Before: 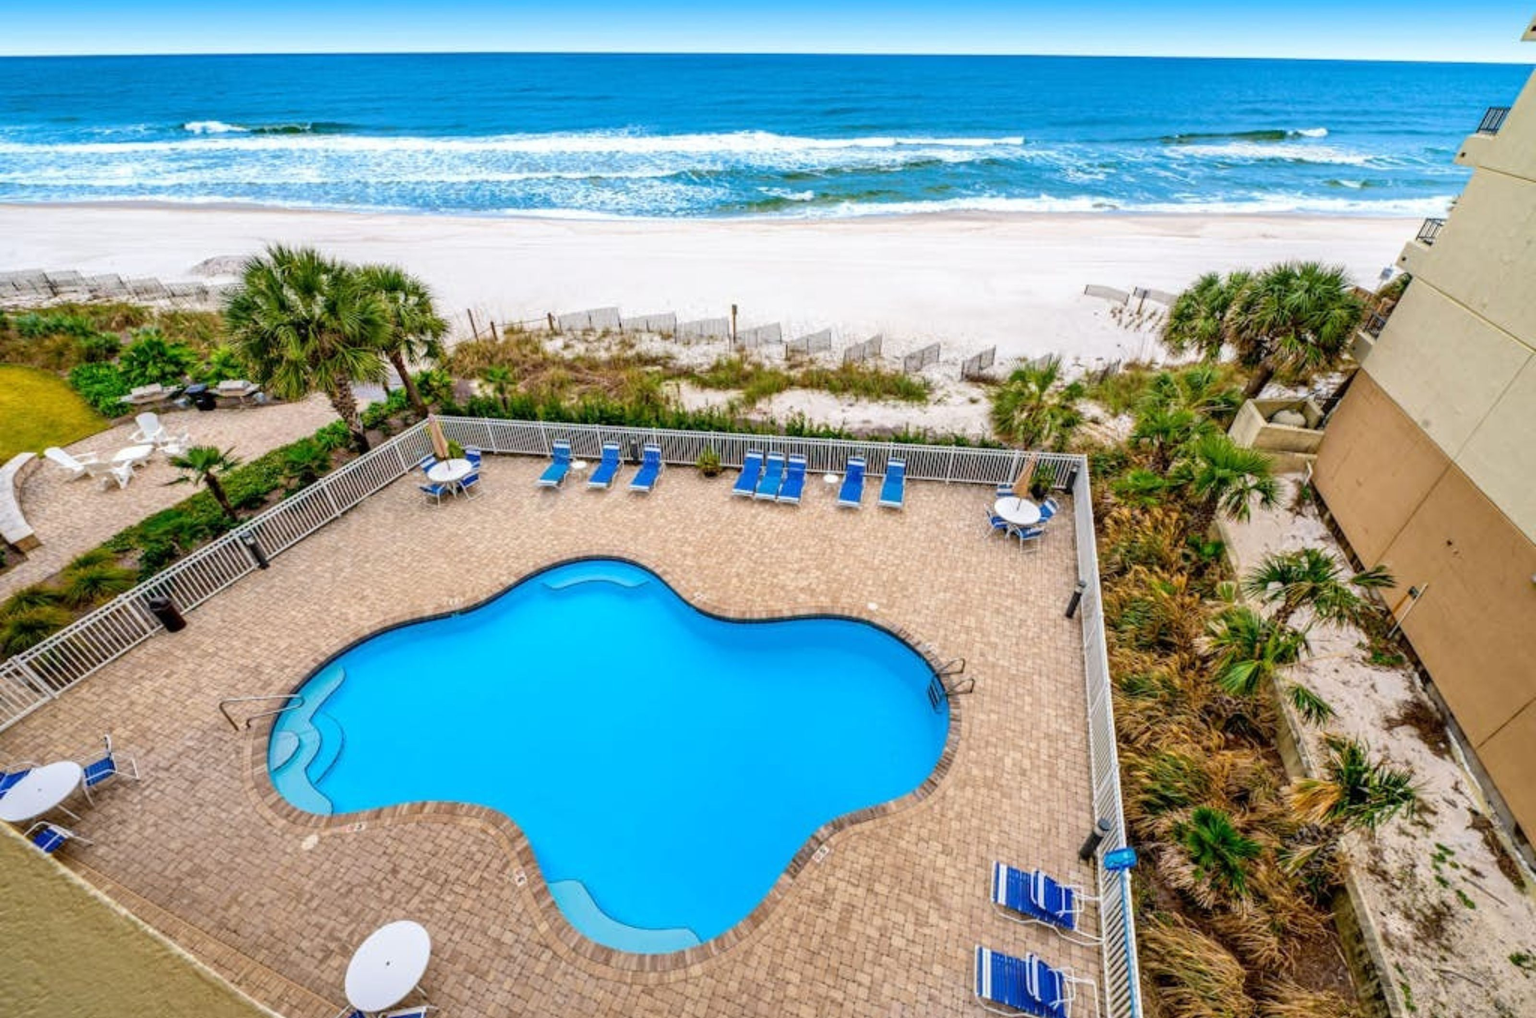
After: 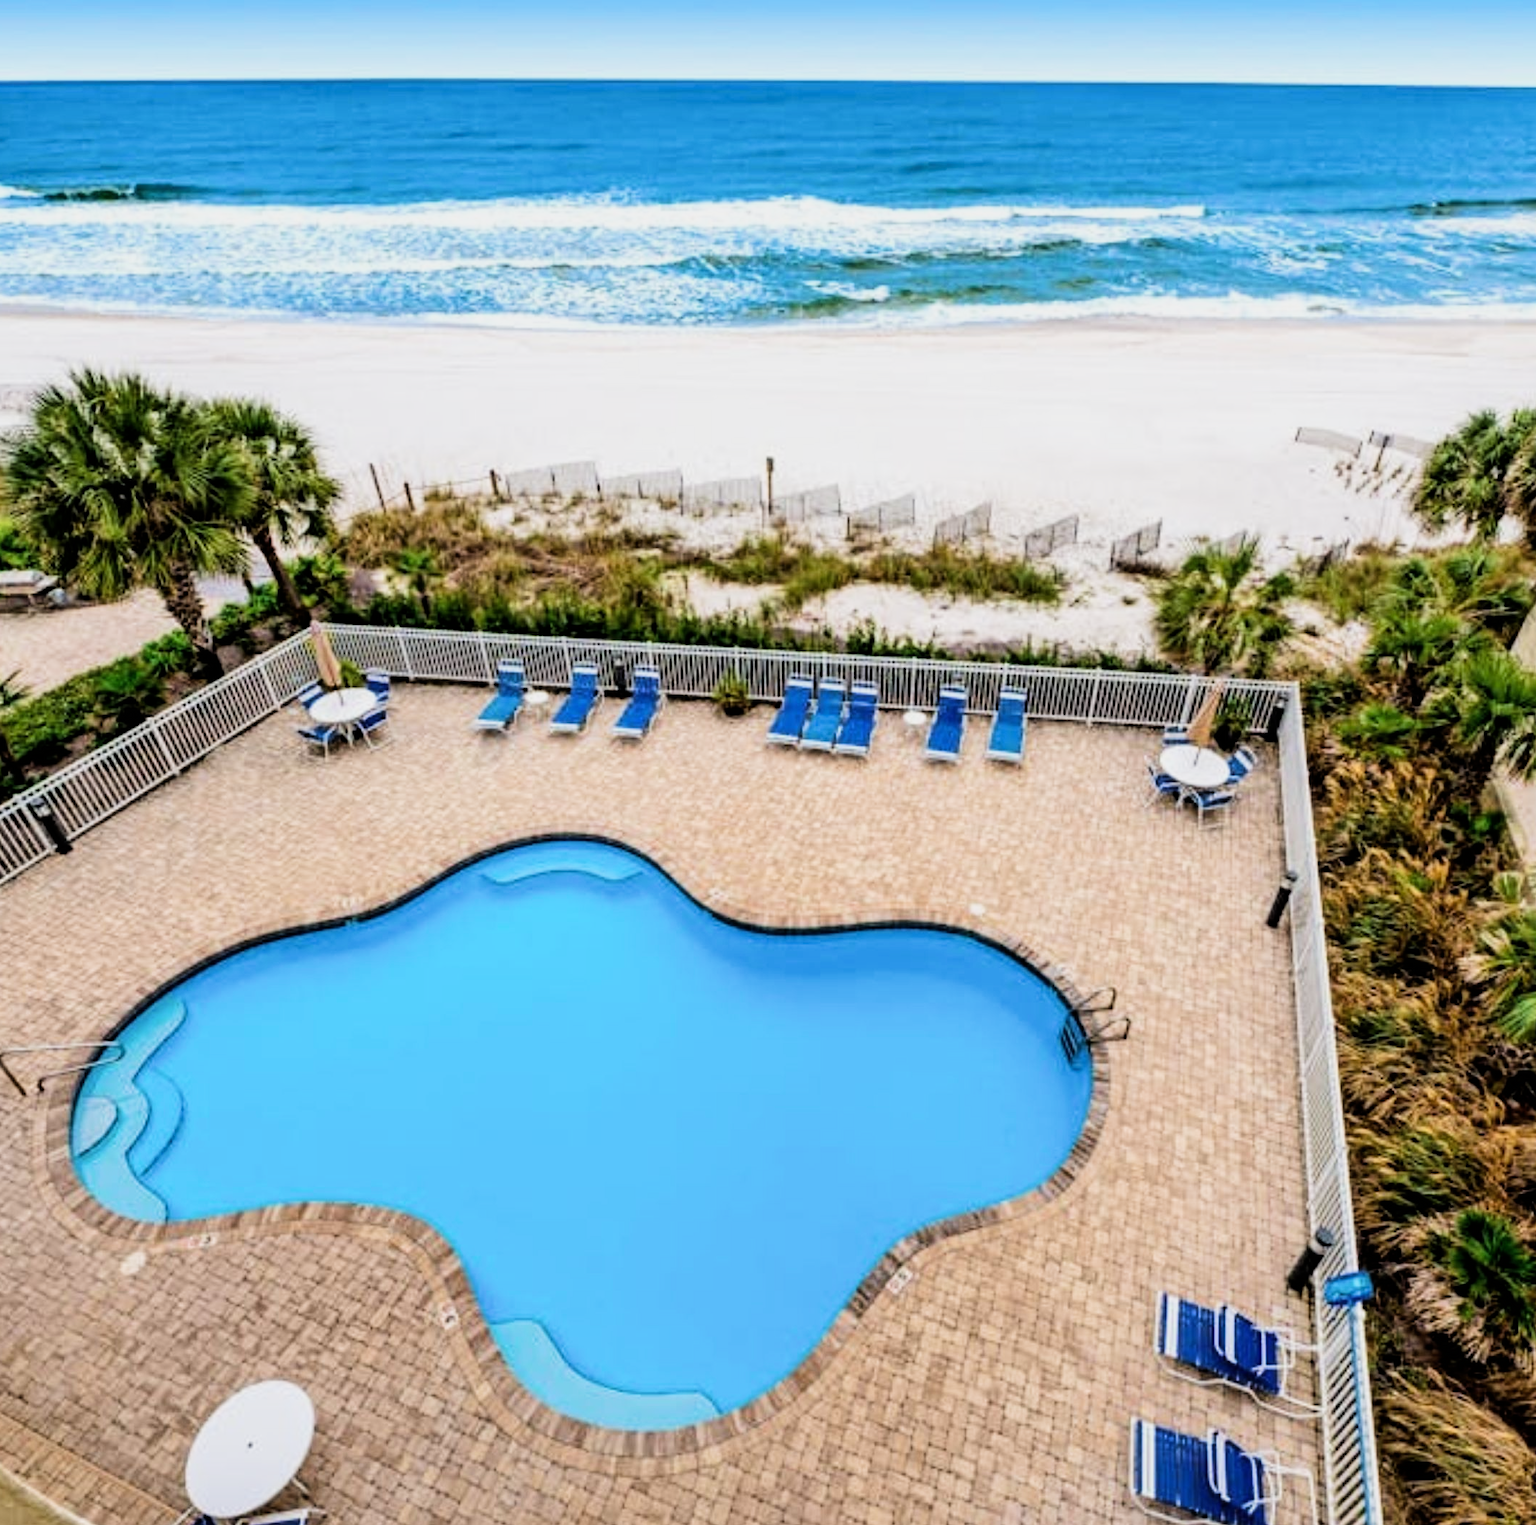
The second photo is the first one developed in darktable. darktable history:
crop and rotate: left 14.436%, right 18.898%
filmic rgb: black relative exposure -5 EV, white relative exposure 3.5 EV, hardness 3.19, contrast 1.5, highlights saturation mix -50%
